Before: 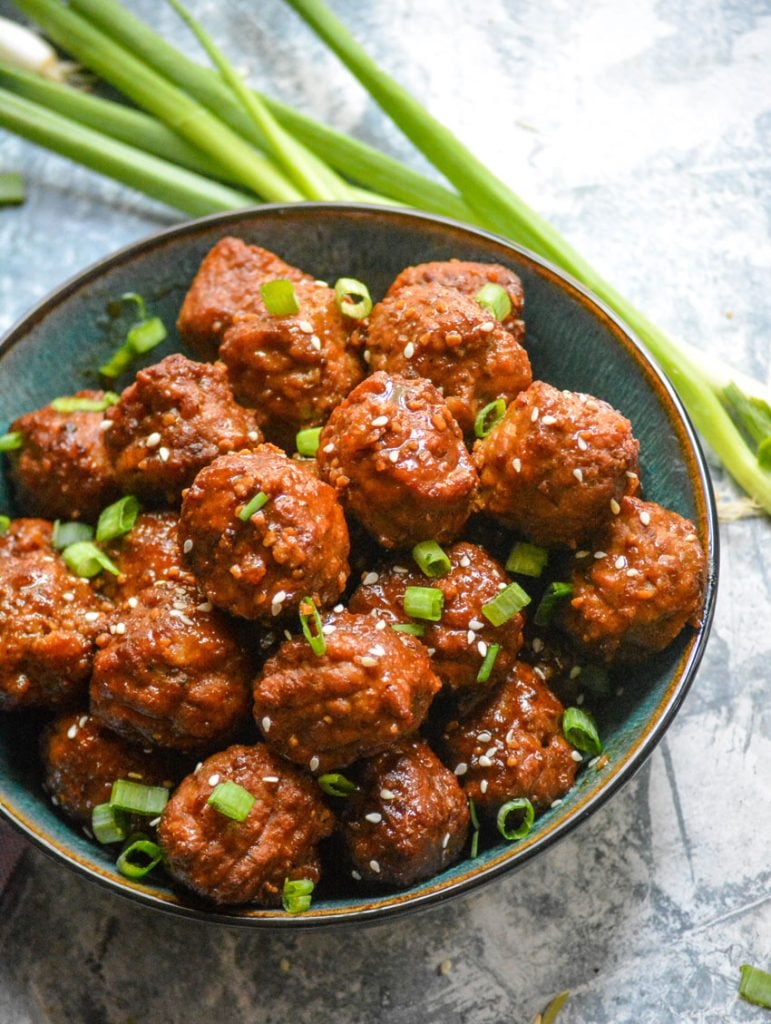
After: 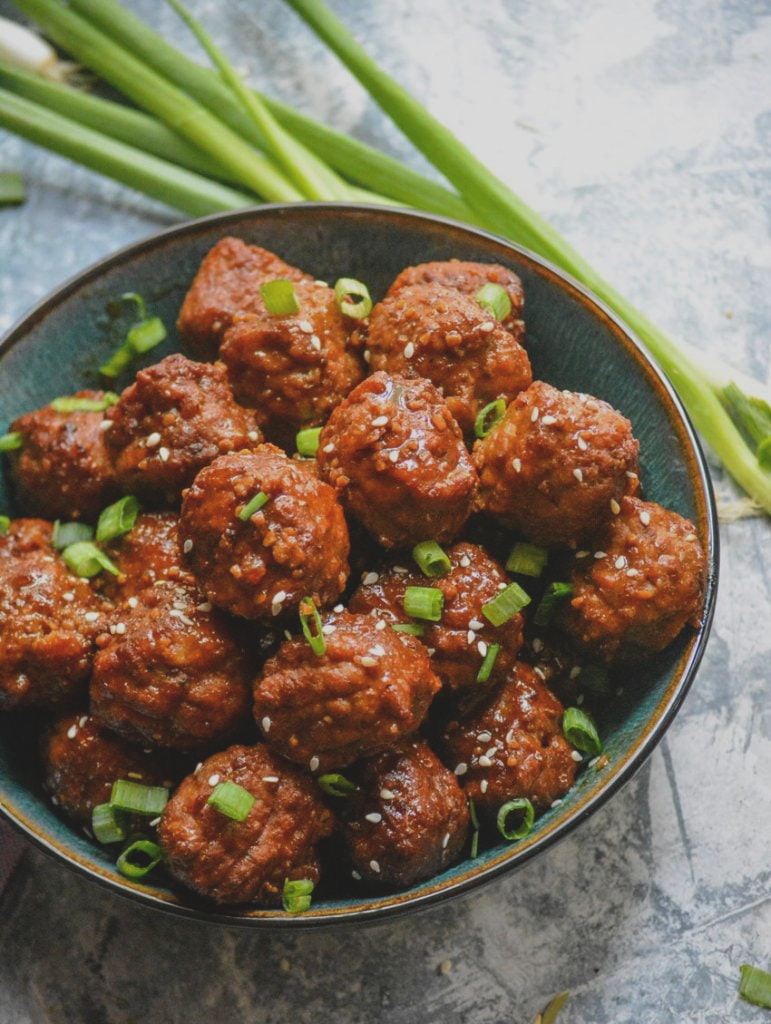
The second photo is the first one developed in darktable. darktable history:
exposure: black level correction -0.015, exposure -0.537 EV, compensate highlight preservation false
